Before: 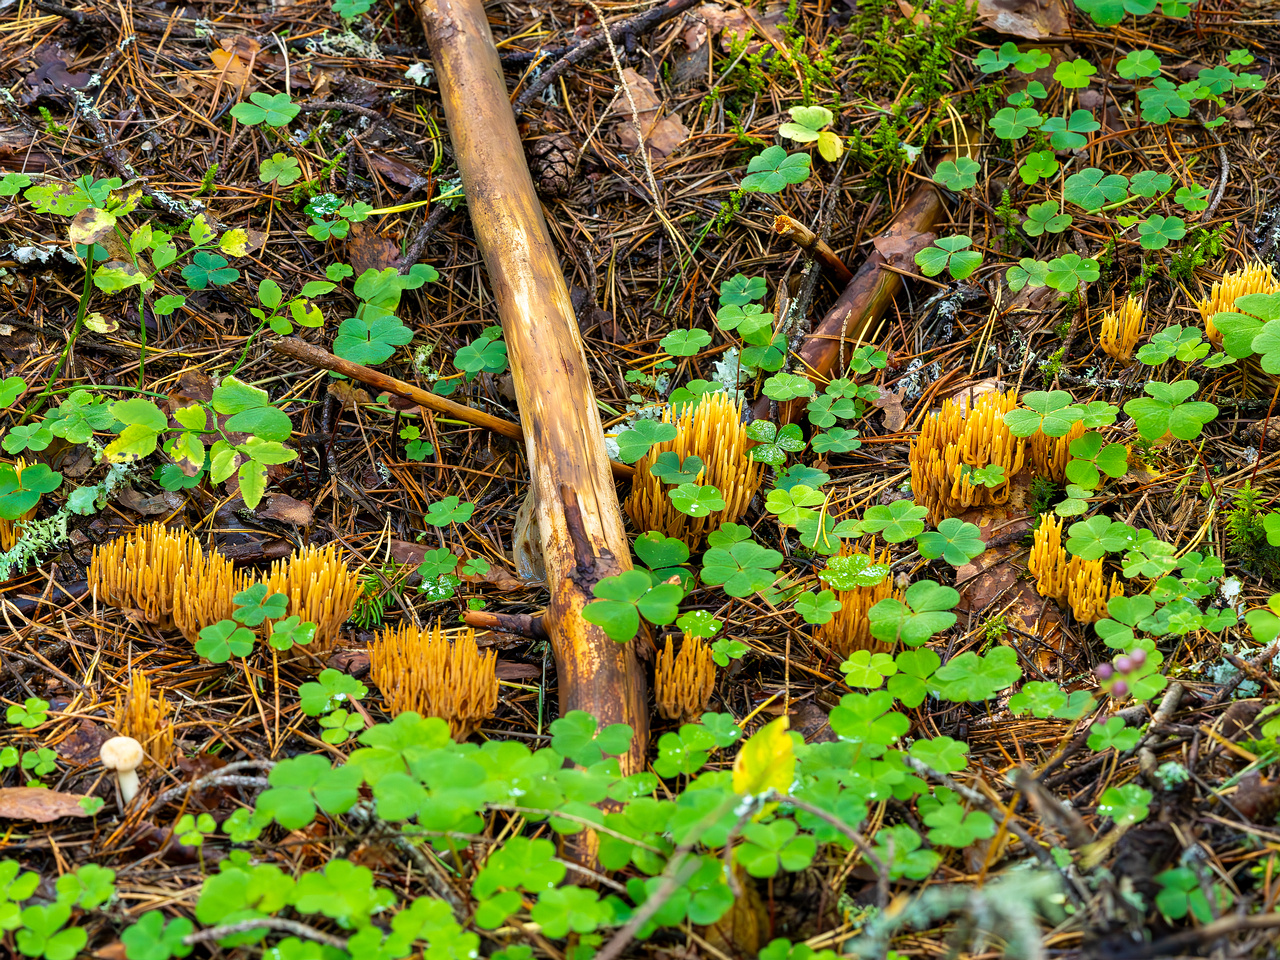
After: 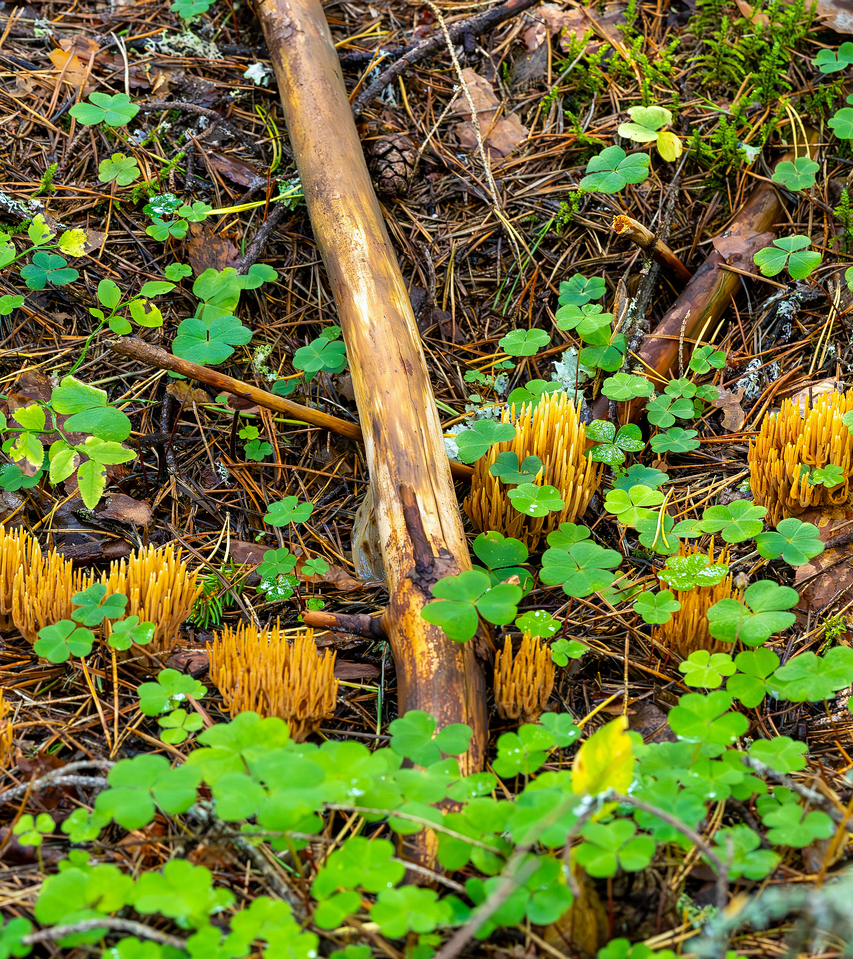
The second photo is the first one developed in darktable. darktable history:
shadows and highlights: radius 264.75, soften with gaussian
white balance: red 0.982, blue 1.018
crop and rotate: left 12.648%, right 20.685%
